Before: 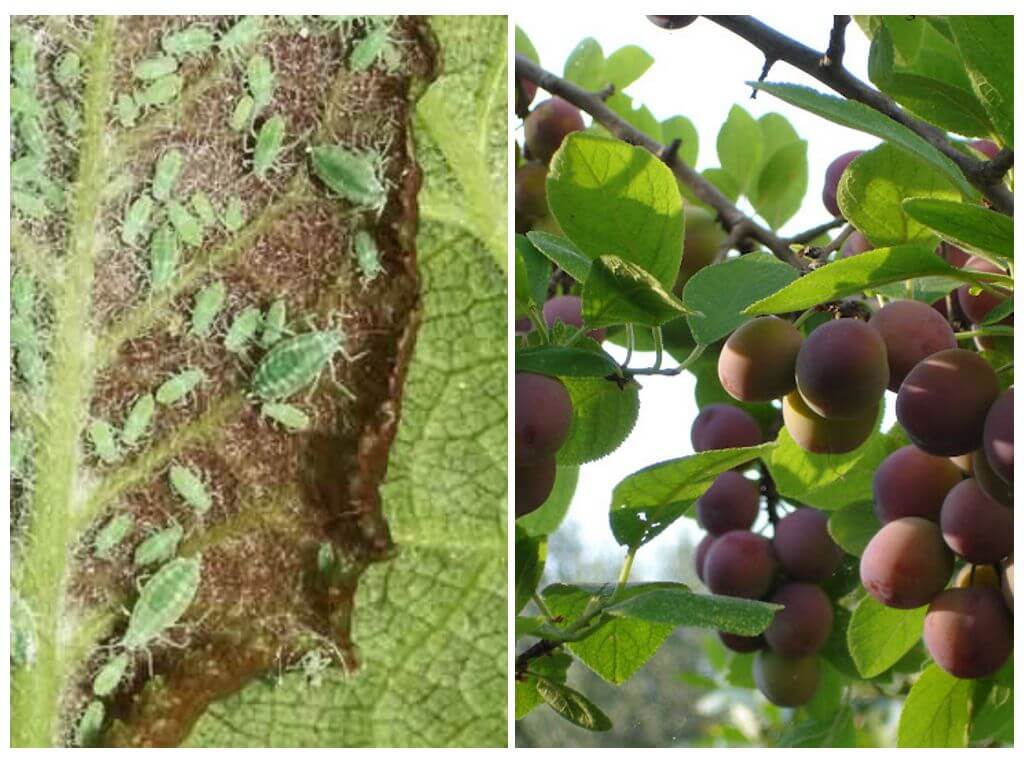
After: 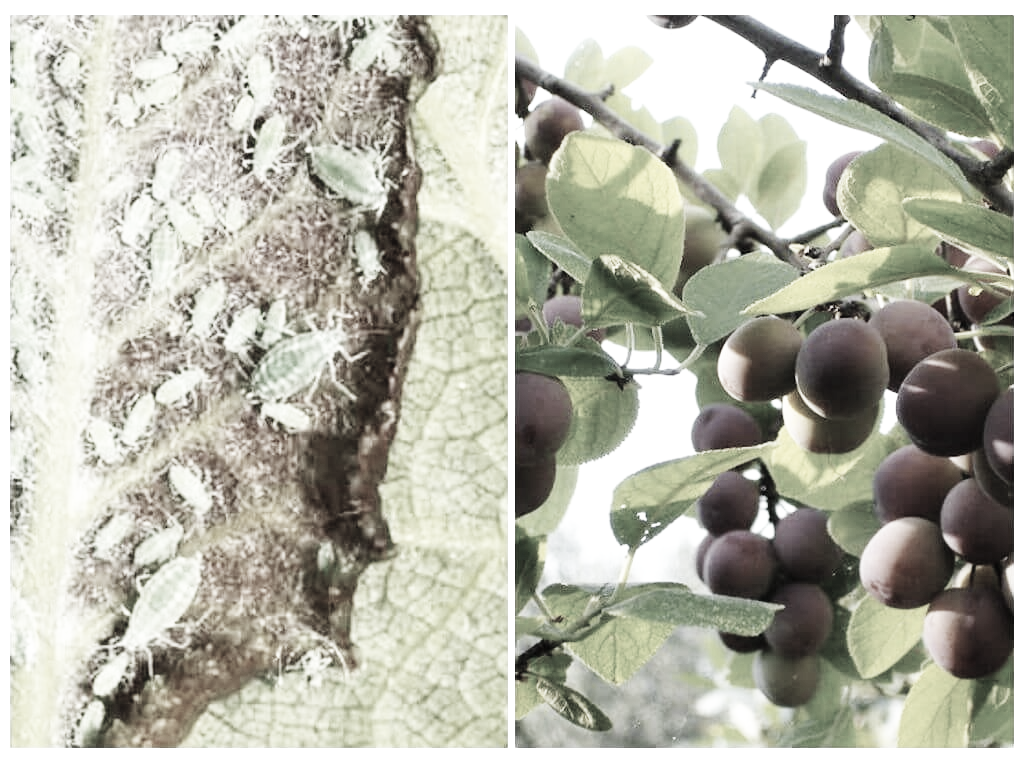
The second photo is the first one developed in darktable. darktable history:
base curve: curves: ch0 [(0, 0.003) (0.001, 0.002) (0.006, 0.004) (0.02, 0.022) (0.048, 0.086) (0.094, 0.234) (0.162, 0.431) (0.258, 0.629) (0.385, 0.8) (0.548, 0.918) (0.751, 0.988) (1, 1)], preserve colors none
color correction: highlights b* -0.056, saturation 0.213
